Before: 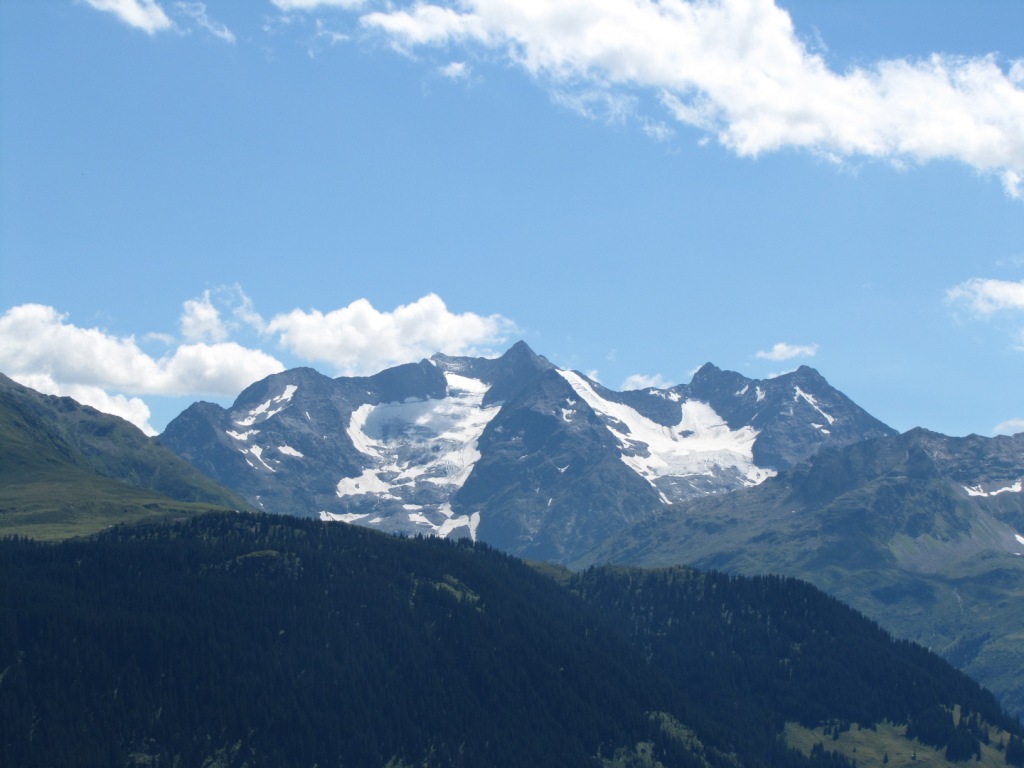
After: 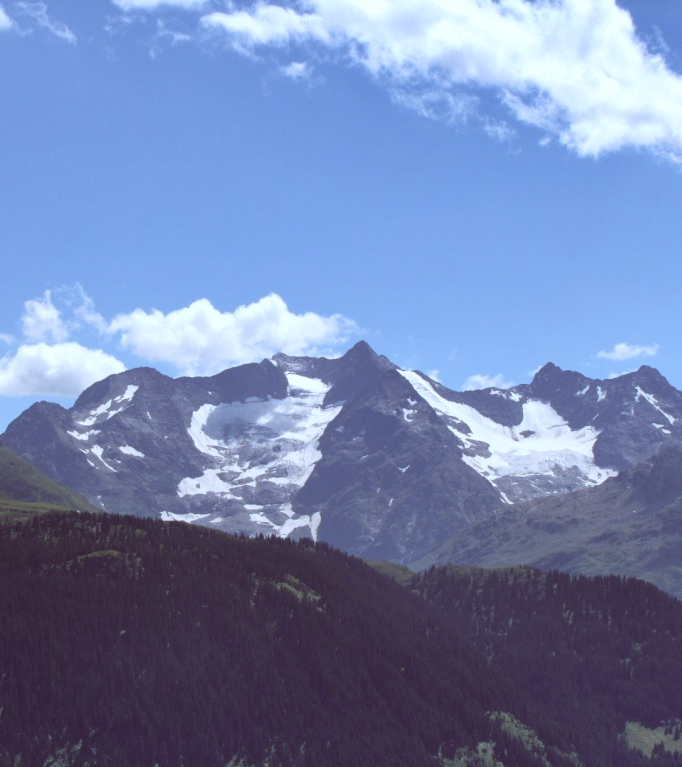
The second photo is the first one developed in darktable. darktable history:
color calibration: illuminant as shot in camera, x 0.379, y 0.397, temperature 4143.7 K
color correction: highlights a* -6.23, highlights b* 9.29, shadows a* 10.4, shadows b* 23.35
crop and rotate: left 15.609%, right 17.746%
shadows and highlights: low approximation 0.01, soften with gaussian
